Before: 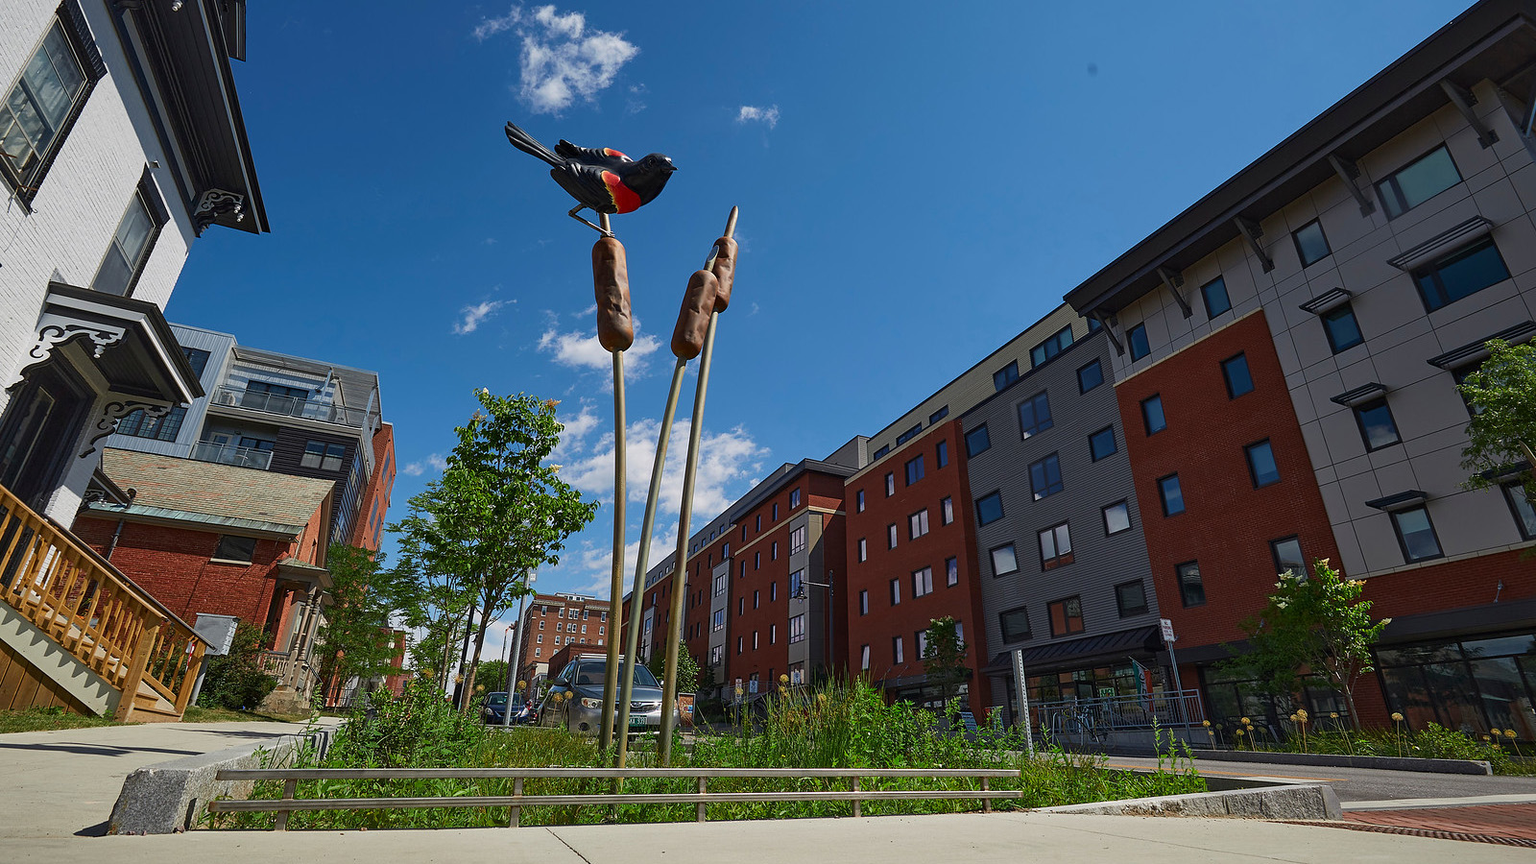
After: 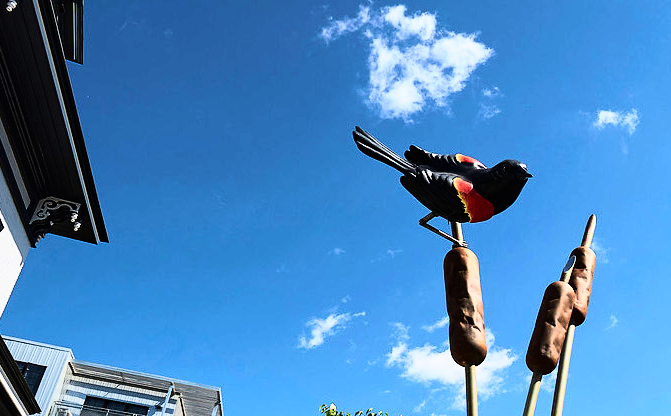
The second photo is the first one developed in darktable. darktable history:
velvia: strength 27%
crop and rotate: left 10.817%, top 0.062%, right 47.194%, bottom 53.626%
rgb curve: curves: ch0 [(0, 0) (0.21, 0.15) (0.24, 0.21) (0.5, 0.75) (0.75, 0.96) (0.89, 0.99) (1, 1)]; ch1 [(0, 0.02) (0.21, 0.13) (0.25, 0.2) (0.5, 0.67) (0.75, 0.9) (0.89, 0.97) (1, 1)]; ch2 [(0, 0.02) (0.21, 0.13) (0.25, 0.2) (0.5, 0.67) (0.75, 0.9) (0.89, 0.97) (1, 1)], compensate middle gray true
